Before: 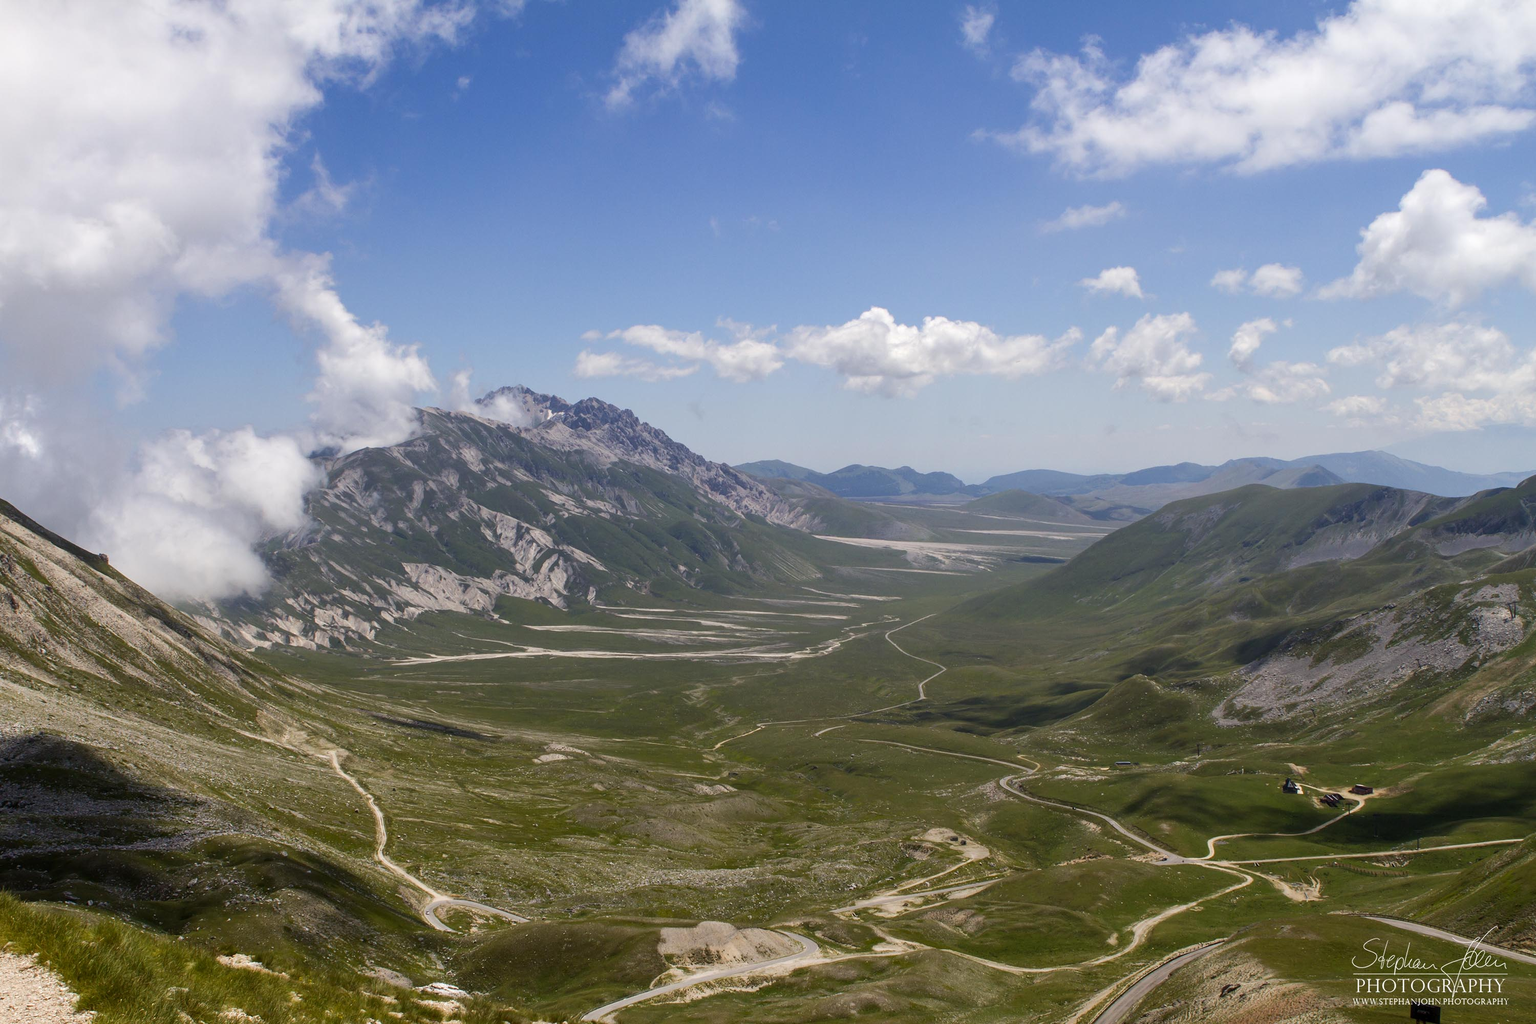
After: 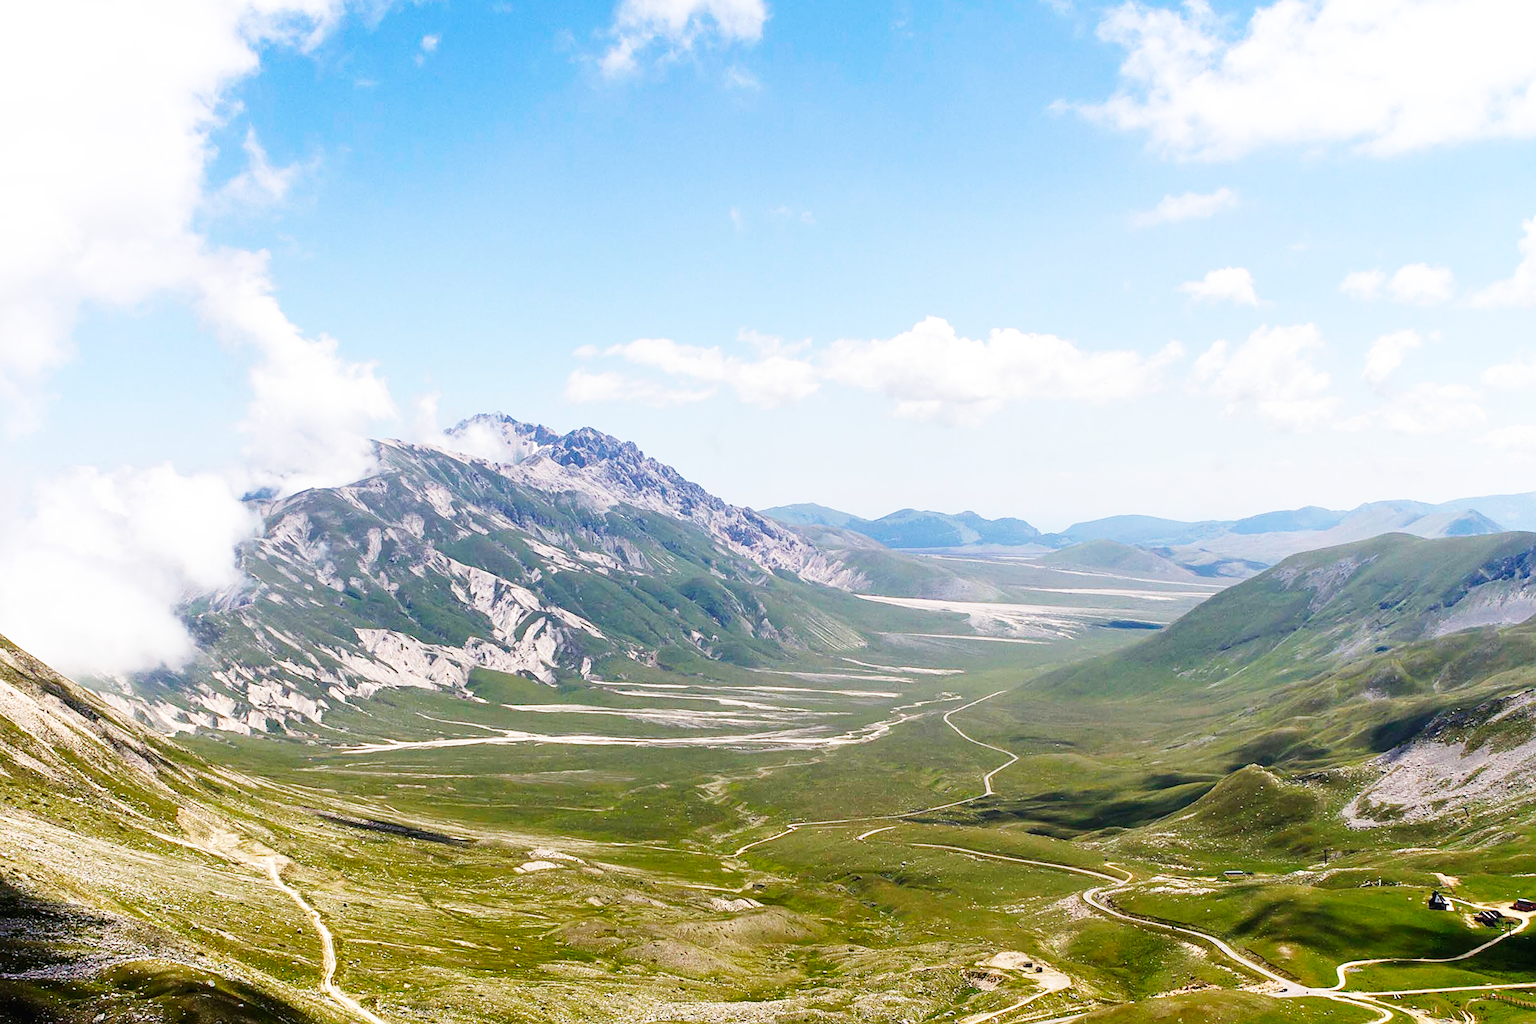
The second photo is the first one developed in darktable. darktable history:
lens correction: scale 1, crop 1, focal 35, aperture 7.1, distance 1000, camera "Canon EOS 6D", lens "Sigma 35mm f/1.4 DG HSM"
base curve: curves: ch0 [(0, 0.003) (0.001, 0.002) (0.006, 0.004) (0.02, 0.022) (0.048, 0.086) (0.094, 0.234) (0.162, 0.431) (0.258, 0.629) (0.385, 0.8) (0.548, 0.918) (0.751, 0.988) (1, 1)], preserve colors none
sharpen: on, module defaults
contrast brightness saturation: contrast 0.05
crop and rotate: left 7.196%, top 4.574%, right 10.605%, bottom 13.178%
